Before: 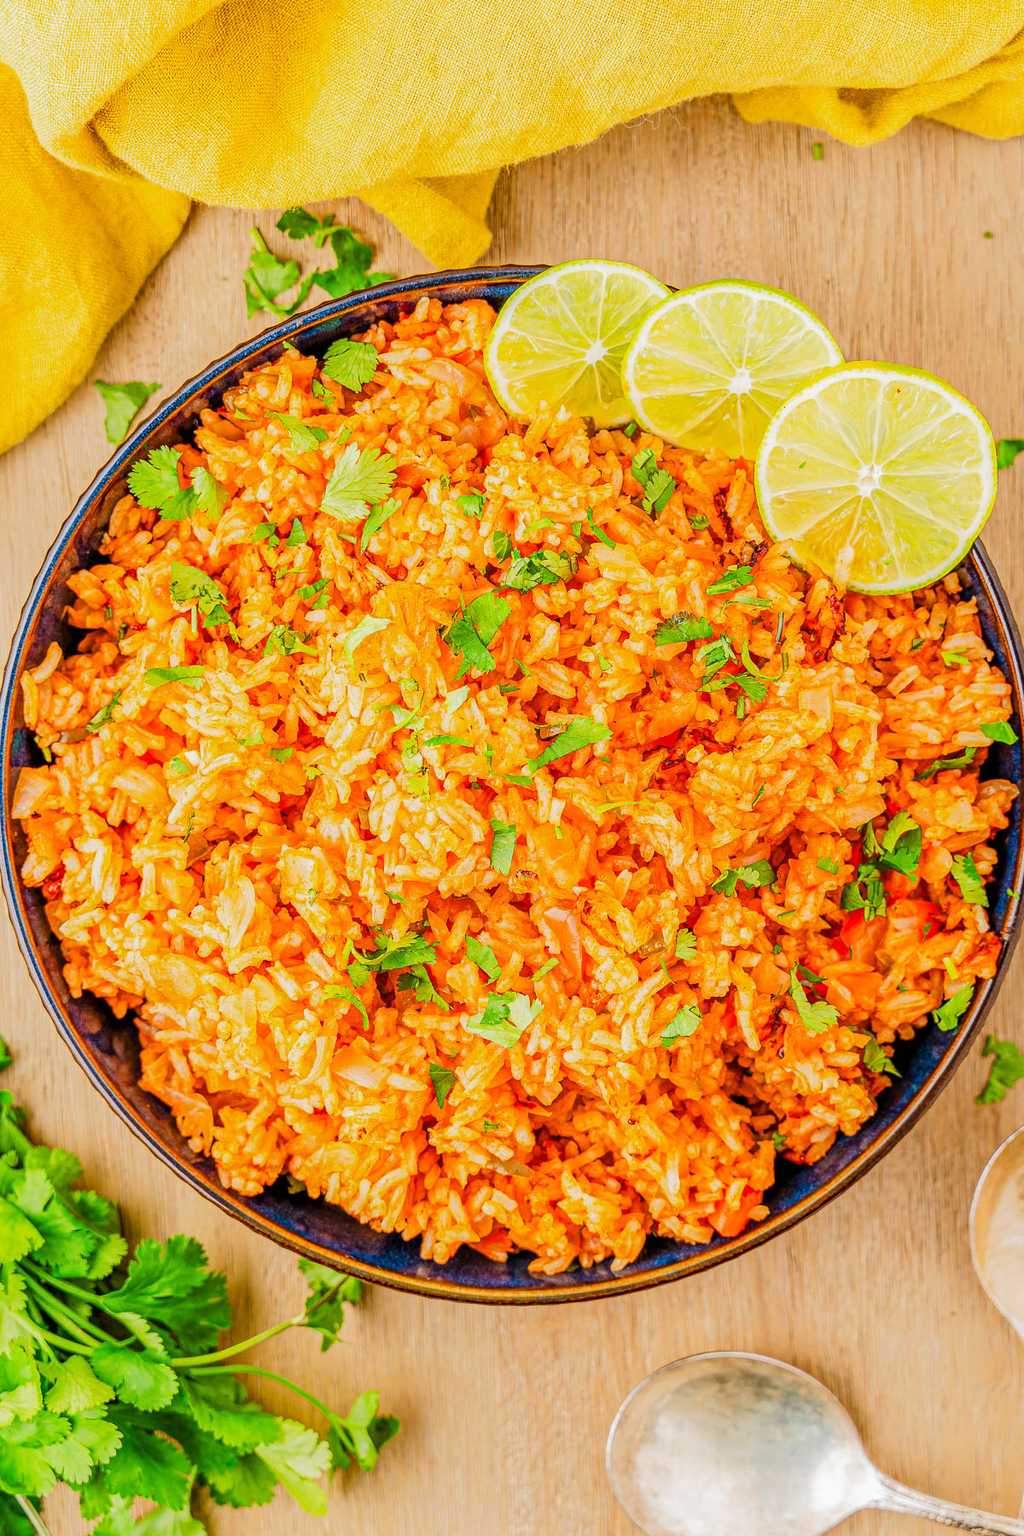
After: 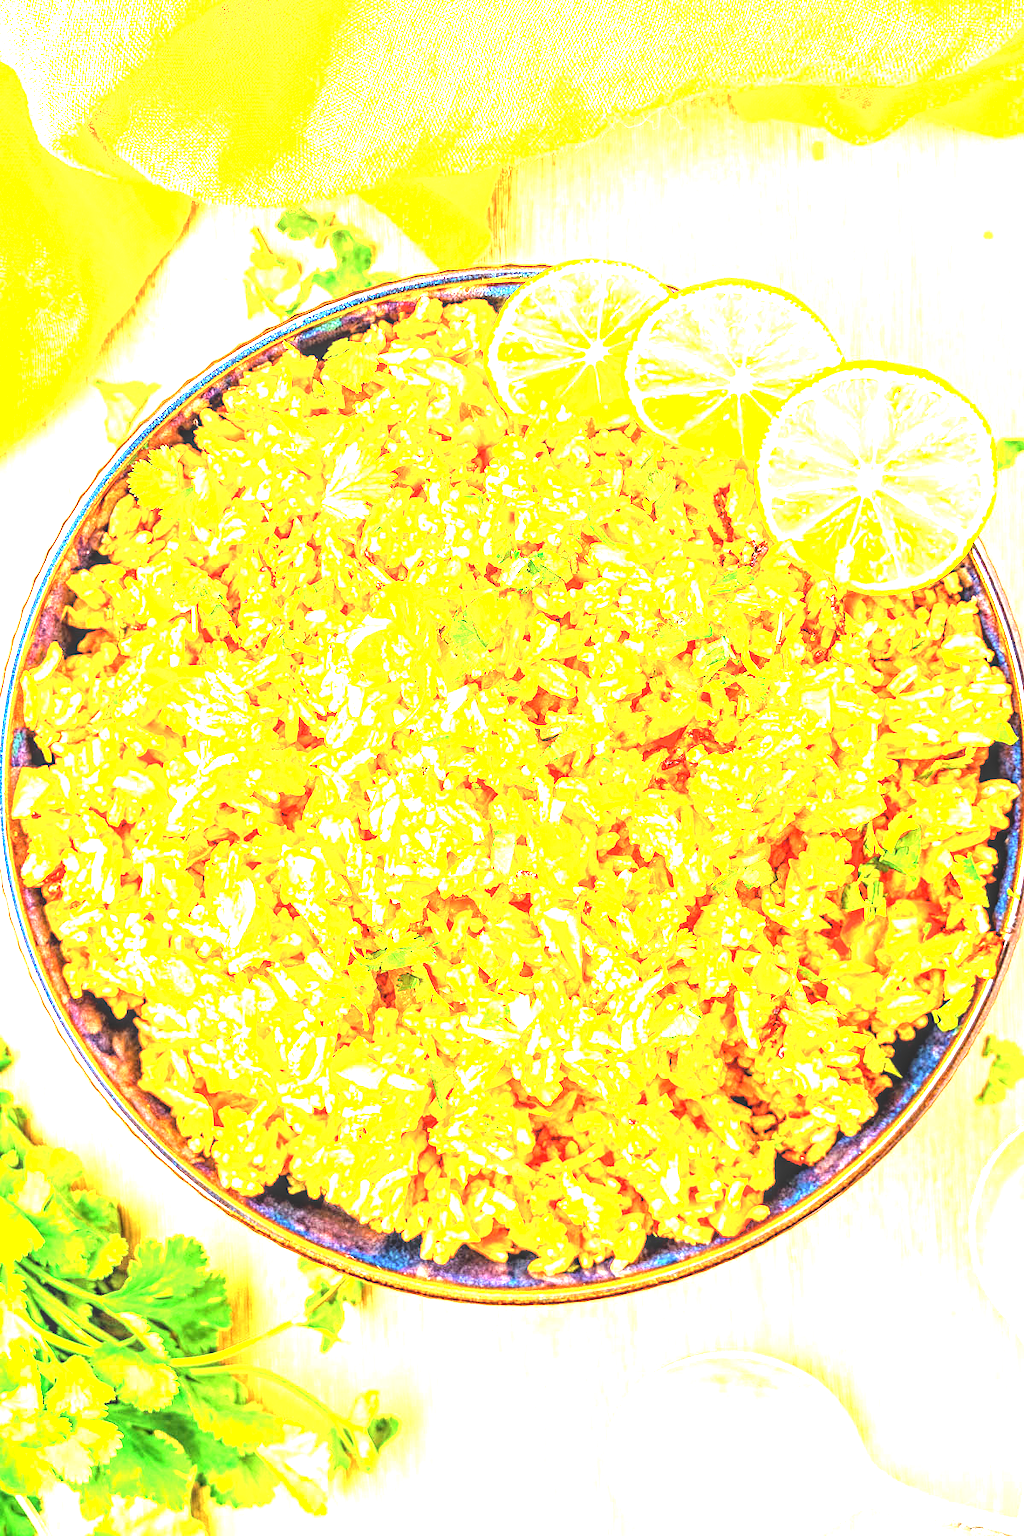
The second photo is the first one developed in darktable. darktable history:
tone equalizer: -8 EV -1.08 EV, -7 EV -0.987 EV, -6 EV -0.856 EV, -5 EV -0.586 EV, -3 EV 0.577 EV, -2 EV 0.859 EV, -1 EV 0.999 EV, +0 EV 1.08 EV, mask exposure compensation -0.492 EV
local contrast: on, module defaults
exposure: black level correction 0, exposure 1.503 EV, compensate highlight preservation false
